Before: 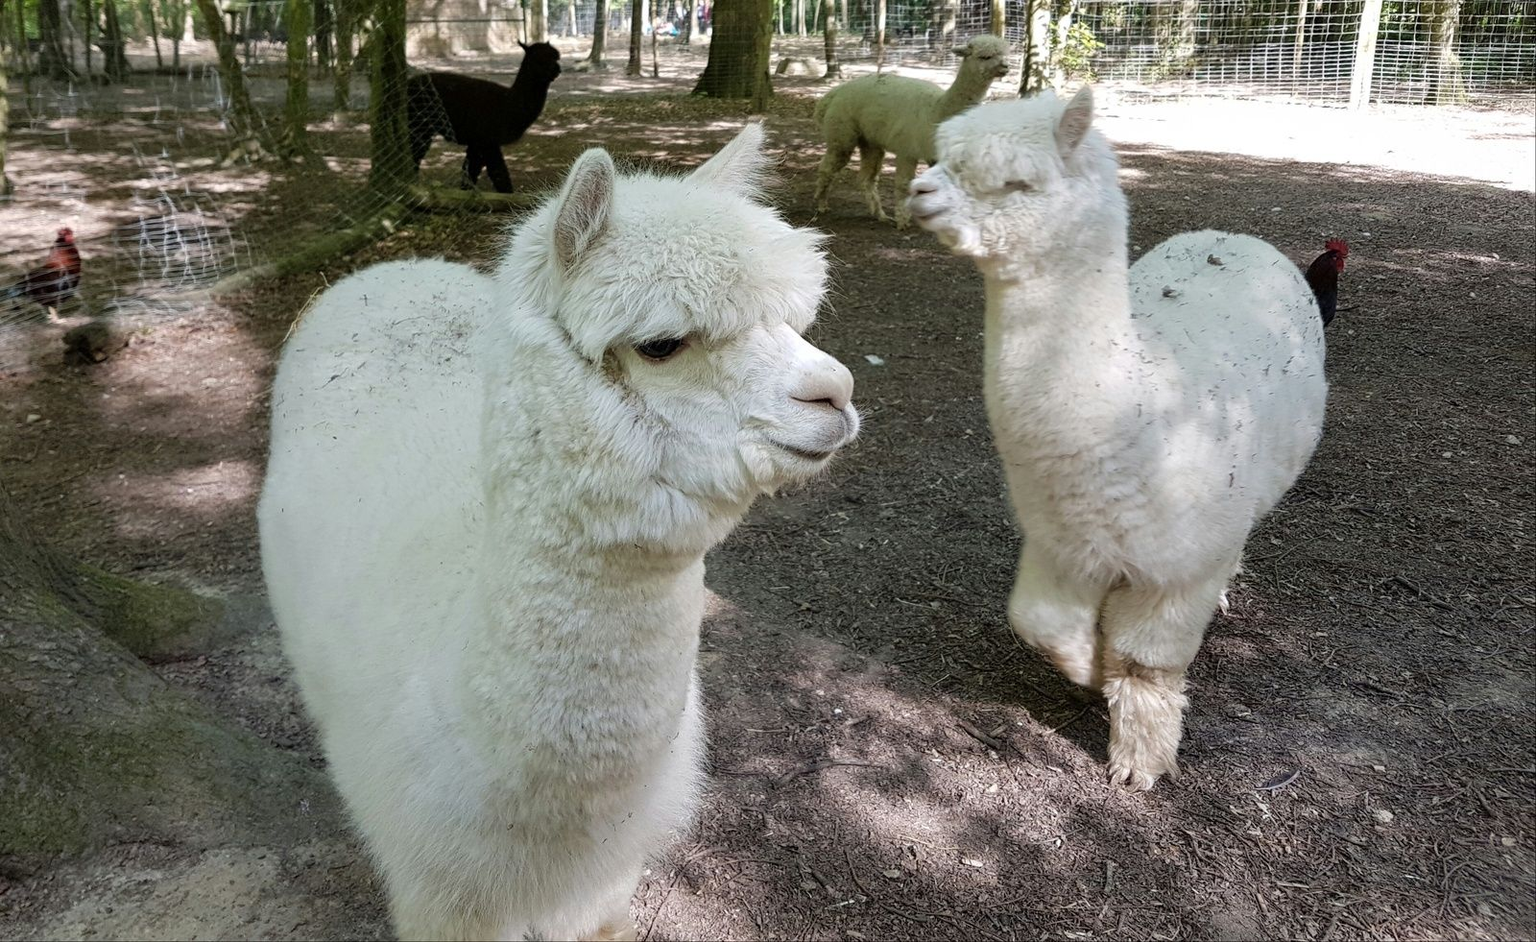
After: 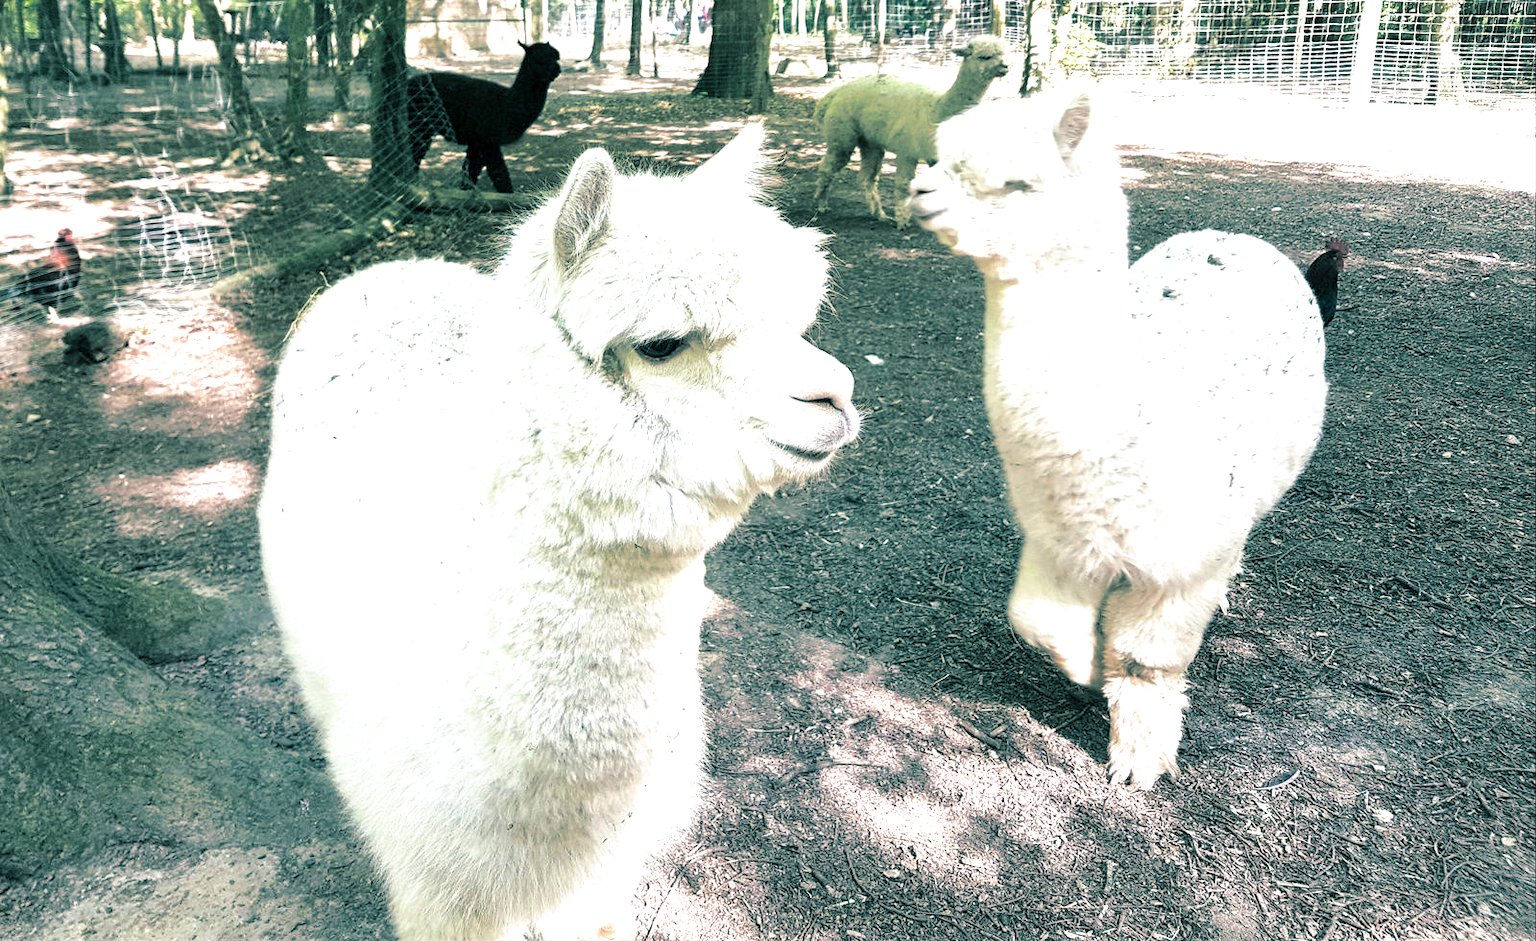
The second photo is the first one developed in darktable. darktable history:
exposure: black level correction 0, exposure 1.45 EV, compensate exposure bias true, compensate highlight preservation false
split-toning: shadows › hue 186.43°, highlights › hue 49.29°, compress 30.29%
local contrast: mode bilateral grid, contrast 20, coarseness 50, detail 120%, midtone range 0.2
